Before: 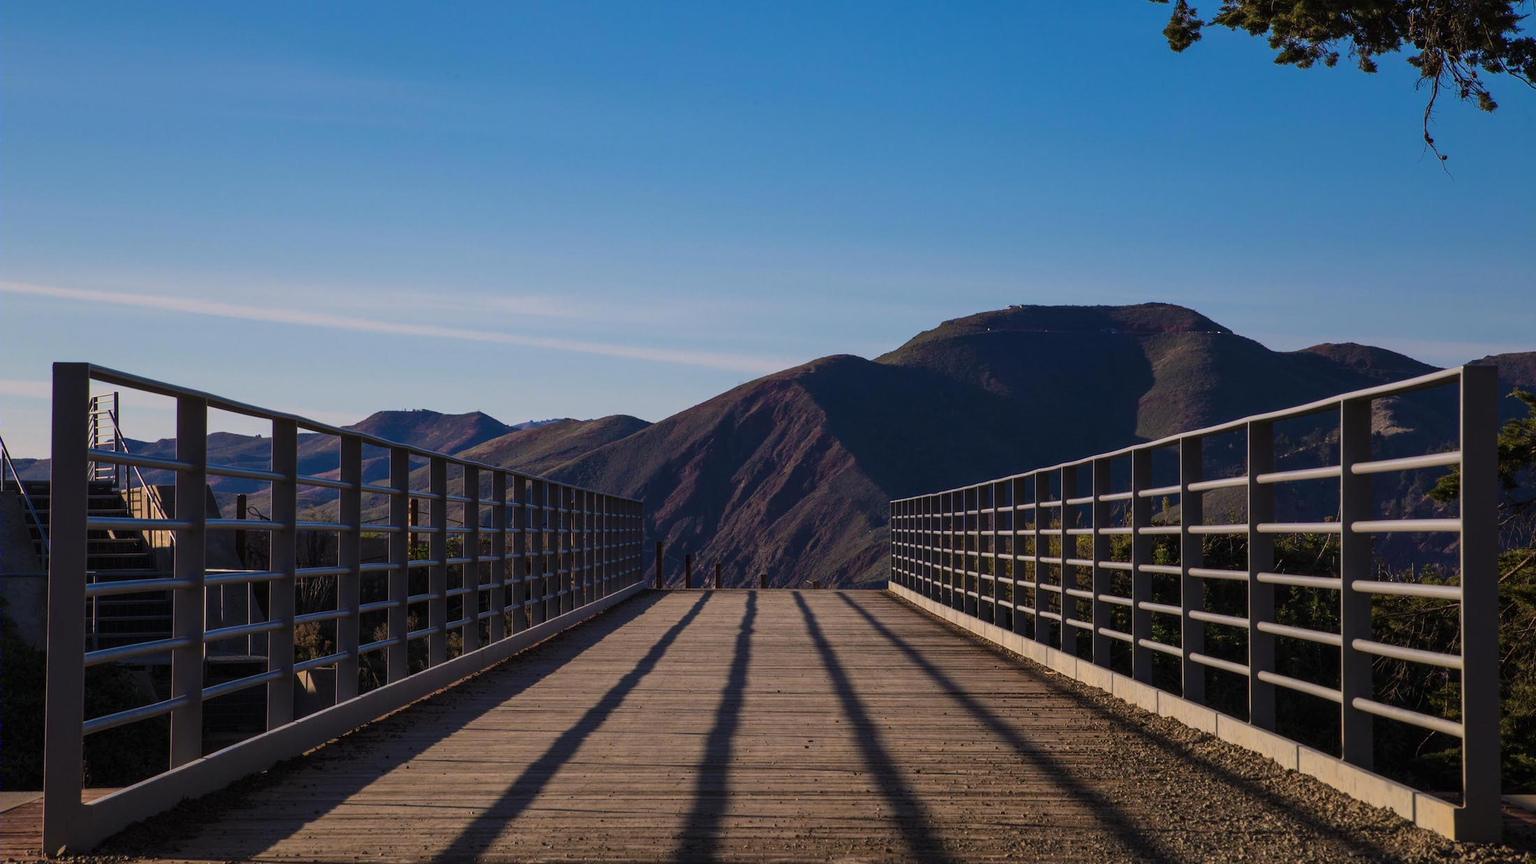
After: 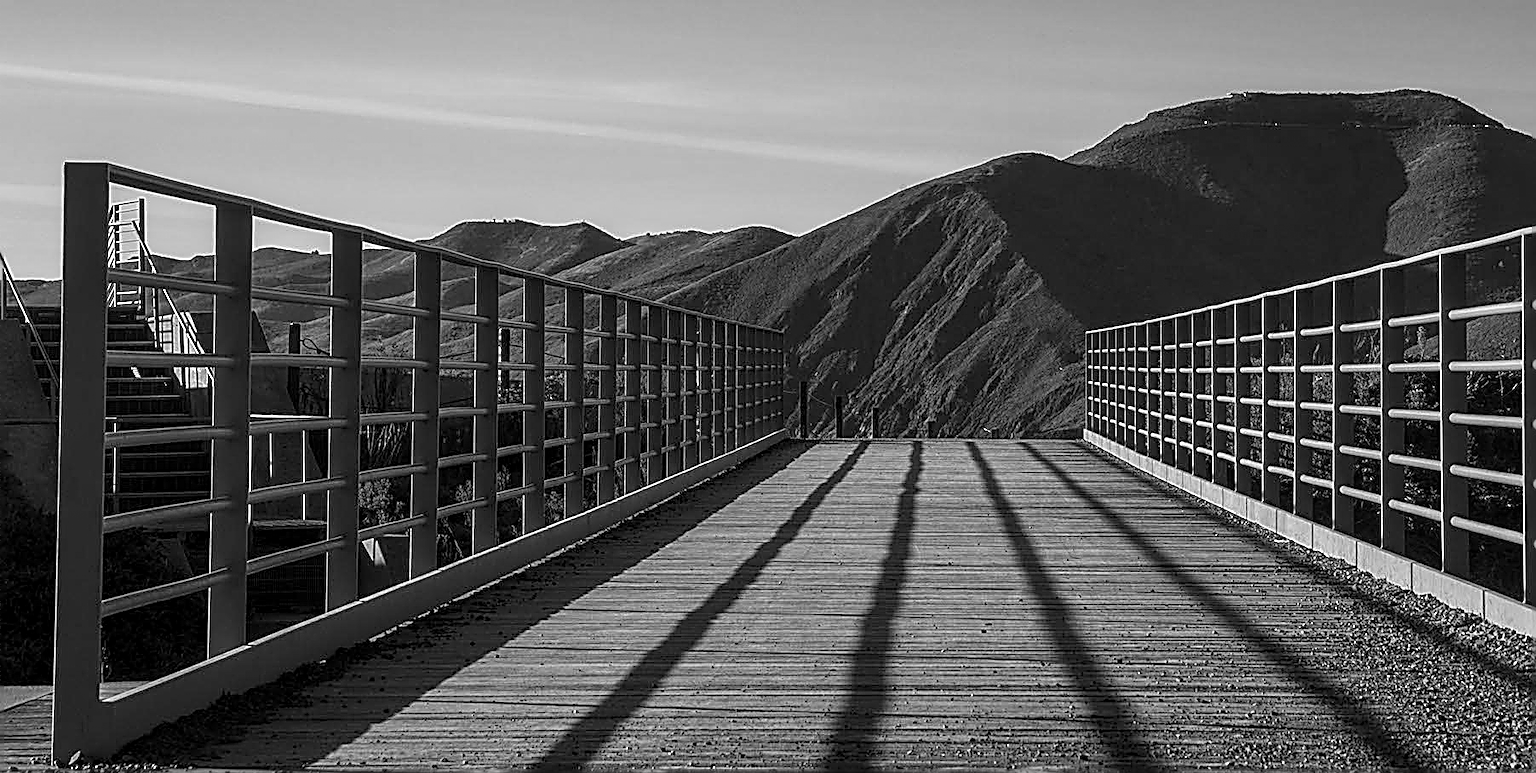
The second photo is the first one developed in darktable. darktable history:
sharpen: amount 2
crop: top 26.531%, right 17.959%
local contrast: on, module defaults
color balance rgb: perceptual saturation grading › global saturation 35%, perceptual saturation grading › highlights -30%, perceptual saturation grading › shadows 35%, perceptual brilliance grading › global brilliance 3%, perceptual brilliance grading › highlights -3%, perceptual brilliance grading › shadows 3%
monochrome: a 32, b 64, size 2.3
exposure: black level correction 0.001, exposure 0.5 EV, compensate exposure bias true, compensate highlight preservation false
